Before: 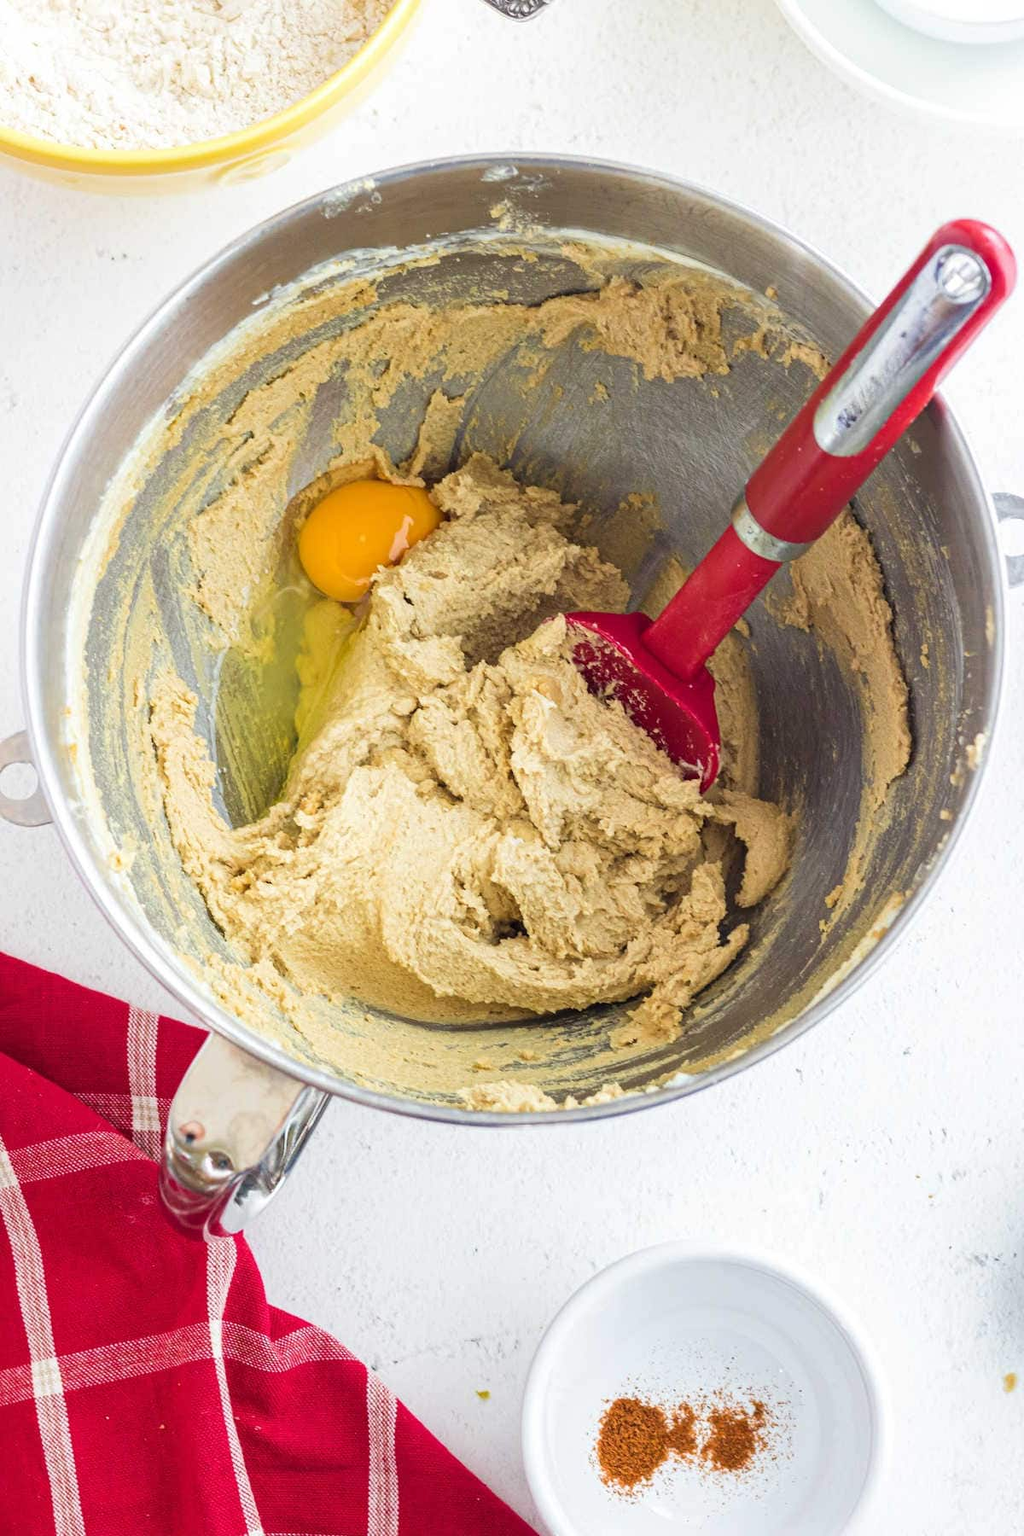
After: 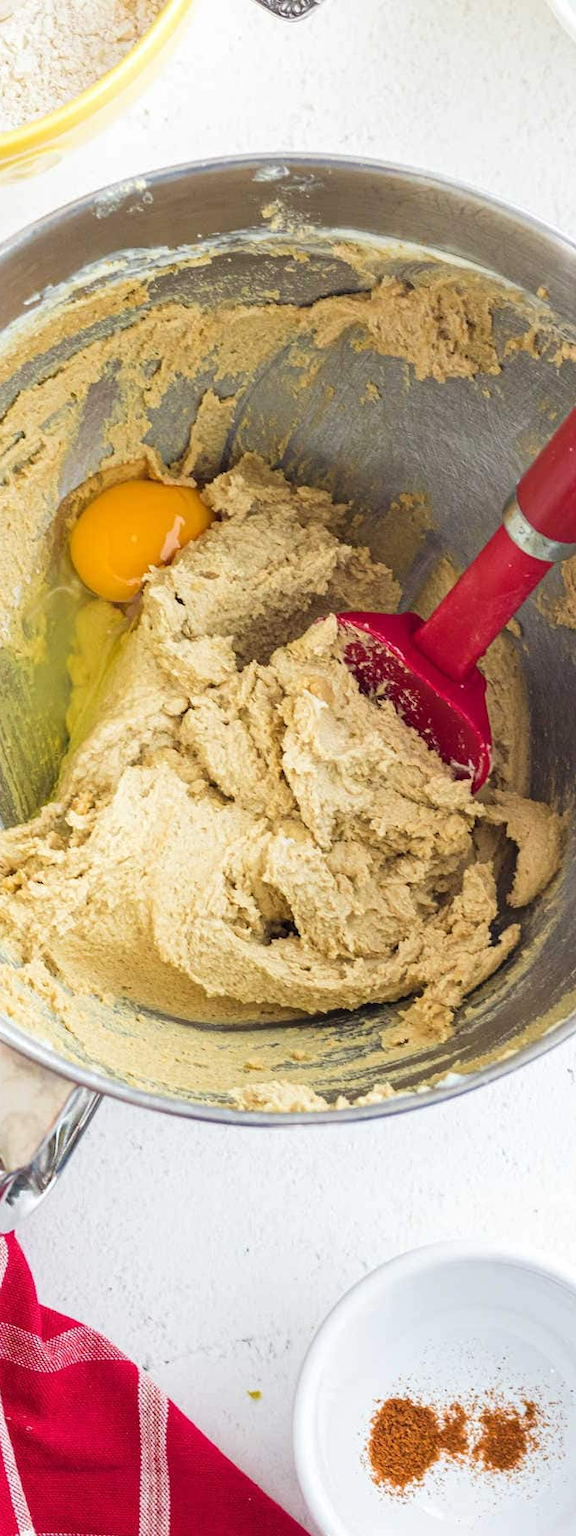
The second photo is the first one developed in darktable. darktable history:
crop and rotate: left 22.376%, right 21.26%
